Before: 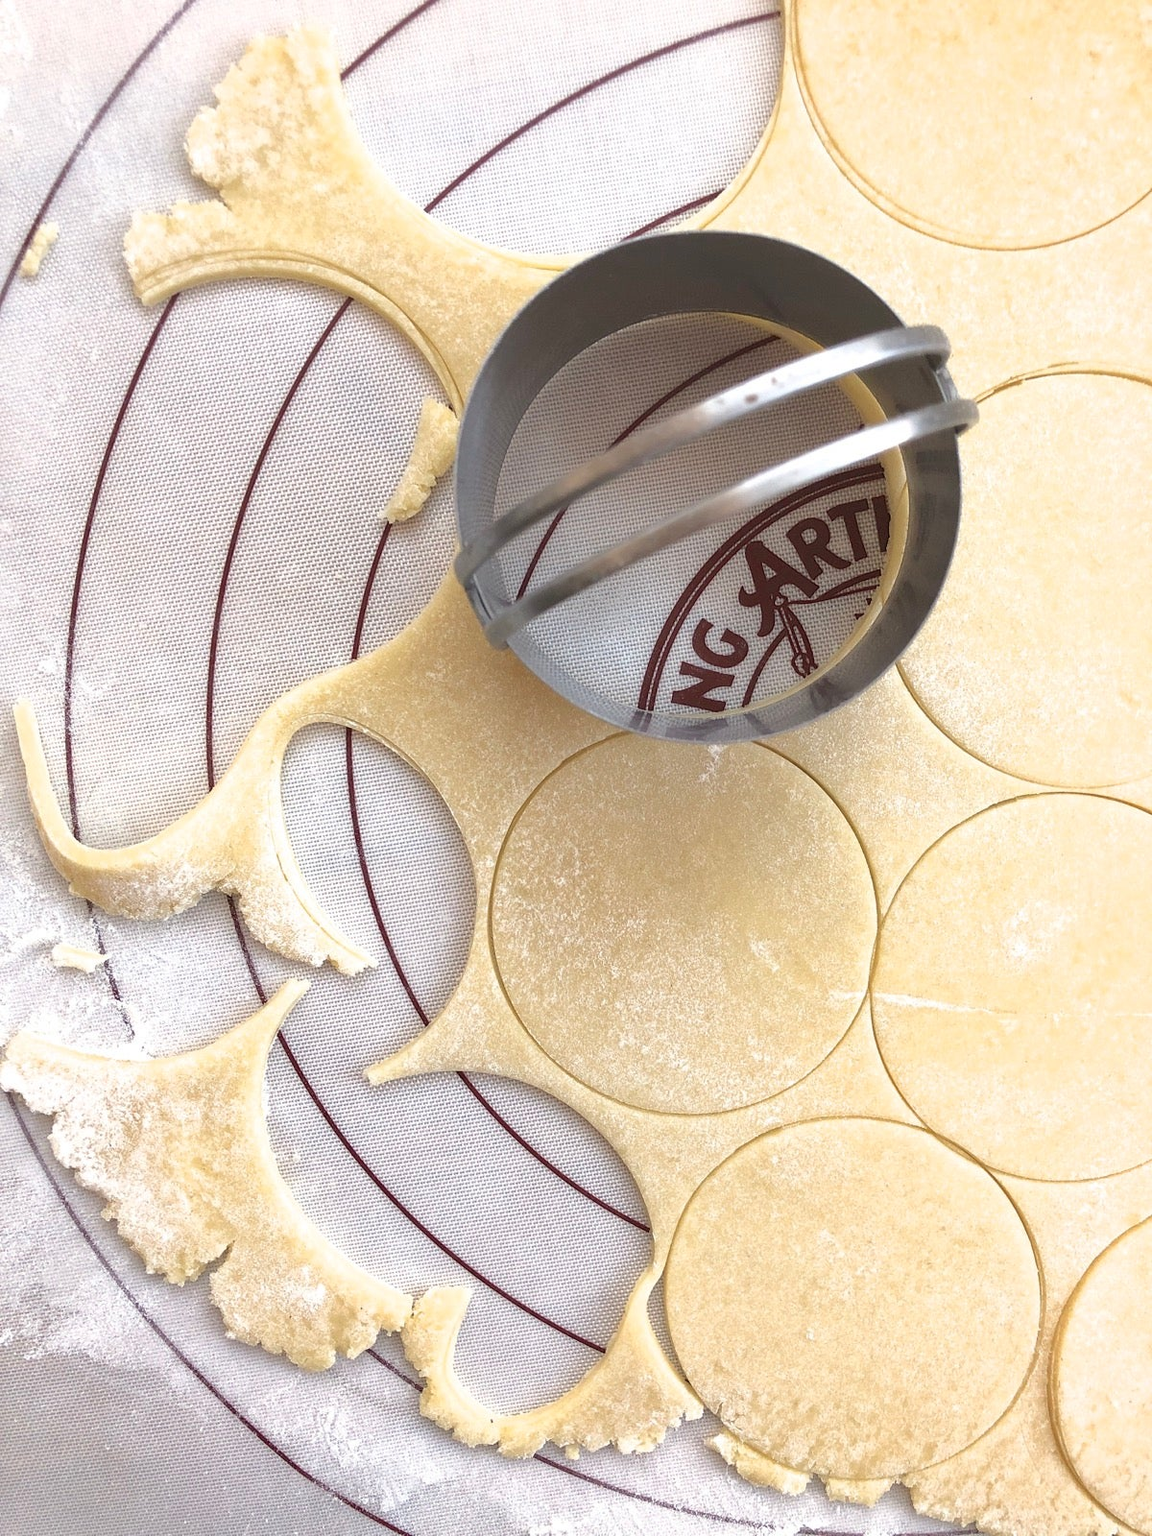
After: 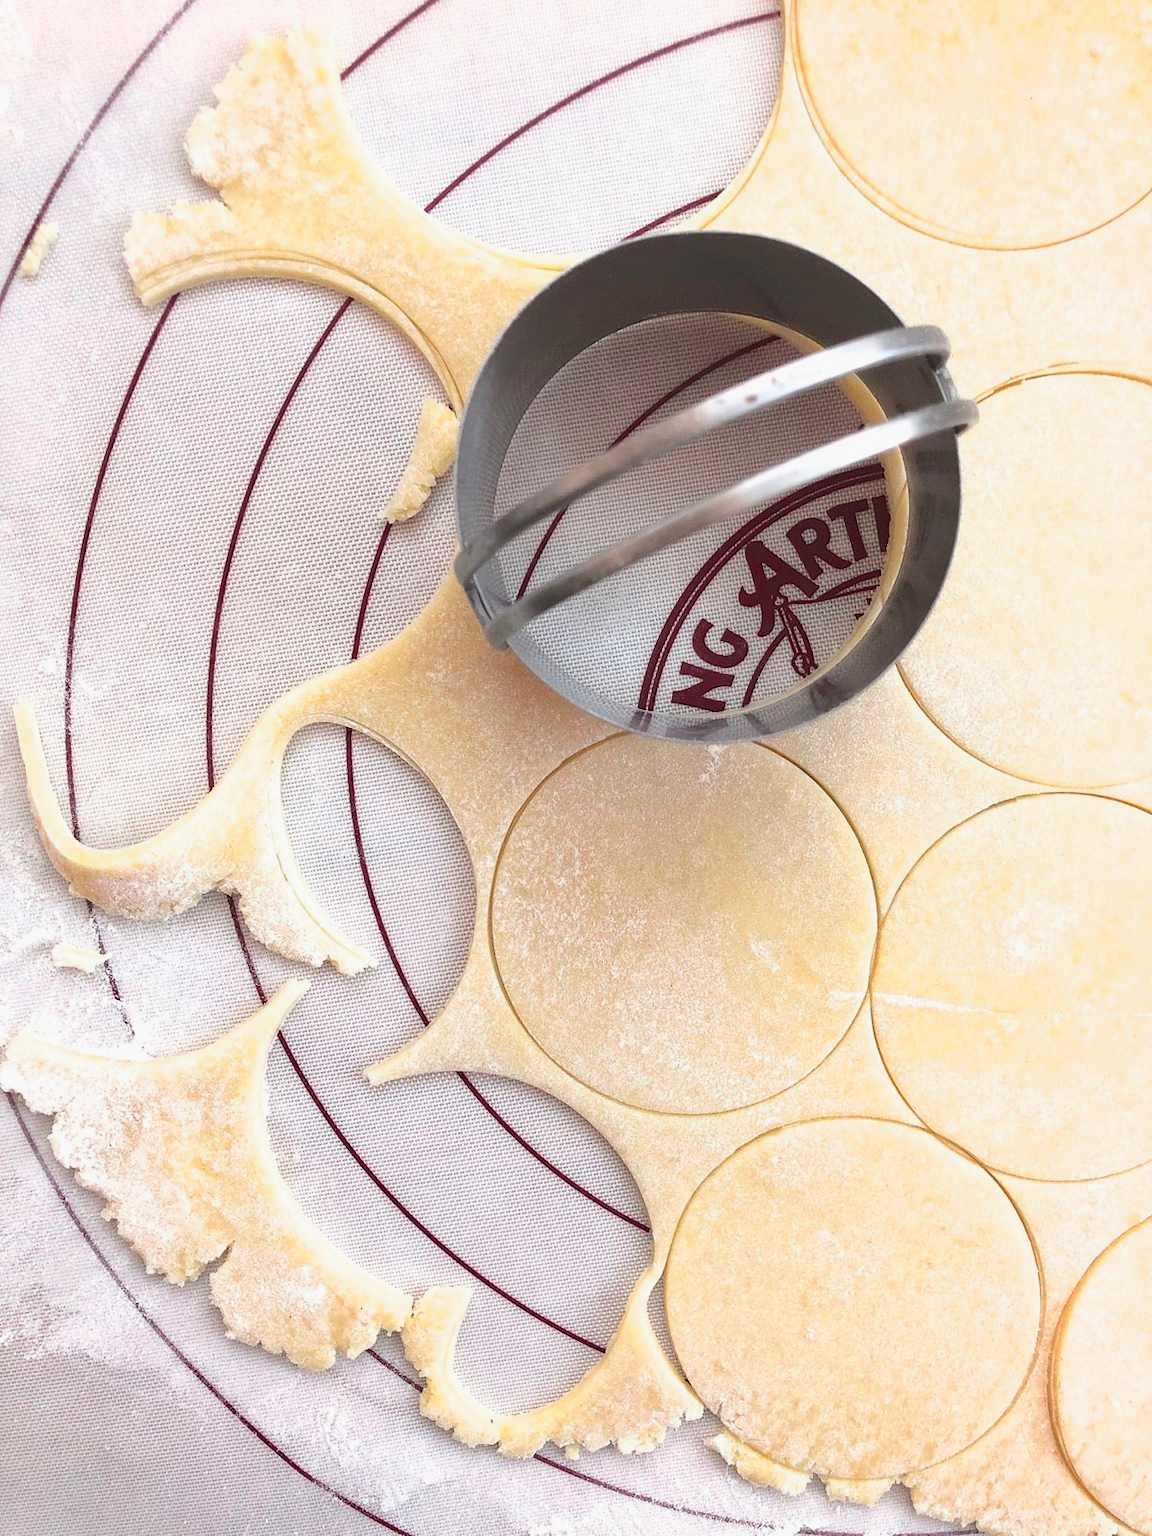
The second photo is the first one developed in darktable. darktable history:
tone curve: curves: ch0 [(0, 0.023) (0.217, 0.19) (0.754, 0.801) (1, 0.977)]; ch1 [(0, 0) (0.392, 0.398) (0.5, 0.5) (0.521, 0.529) (0.56, 0.592) (1, 1)]; ch2 [(0, 0) (0.5, 0.5) (0.579, 0.561) (0.65, 0.657) (1, 1)], color space Lab, independent channels, preserve colors none
